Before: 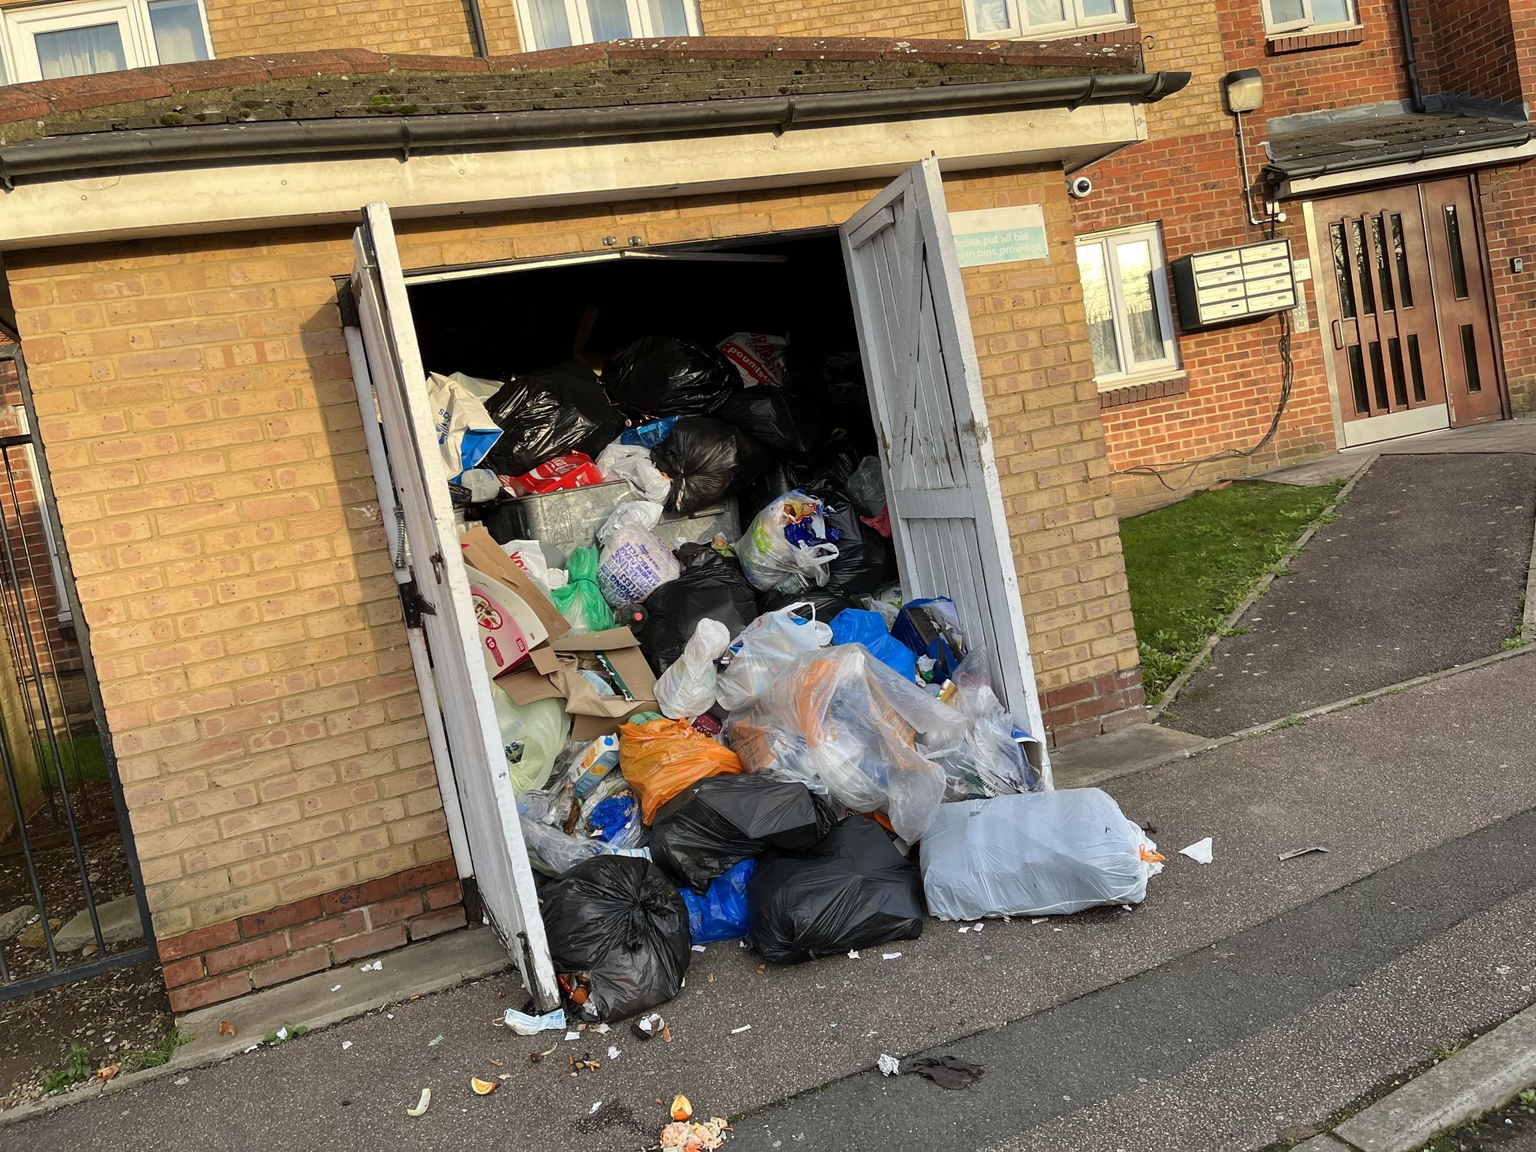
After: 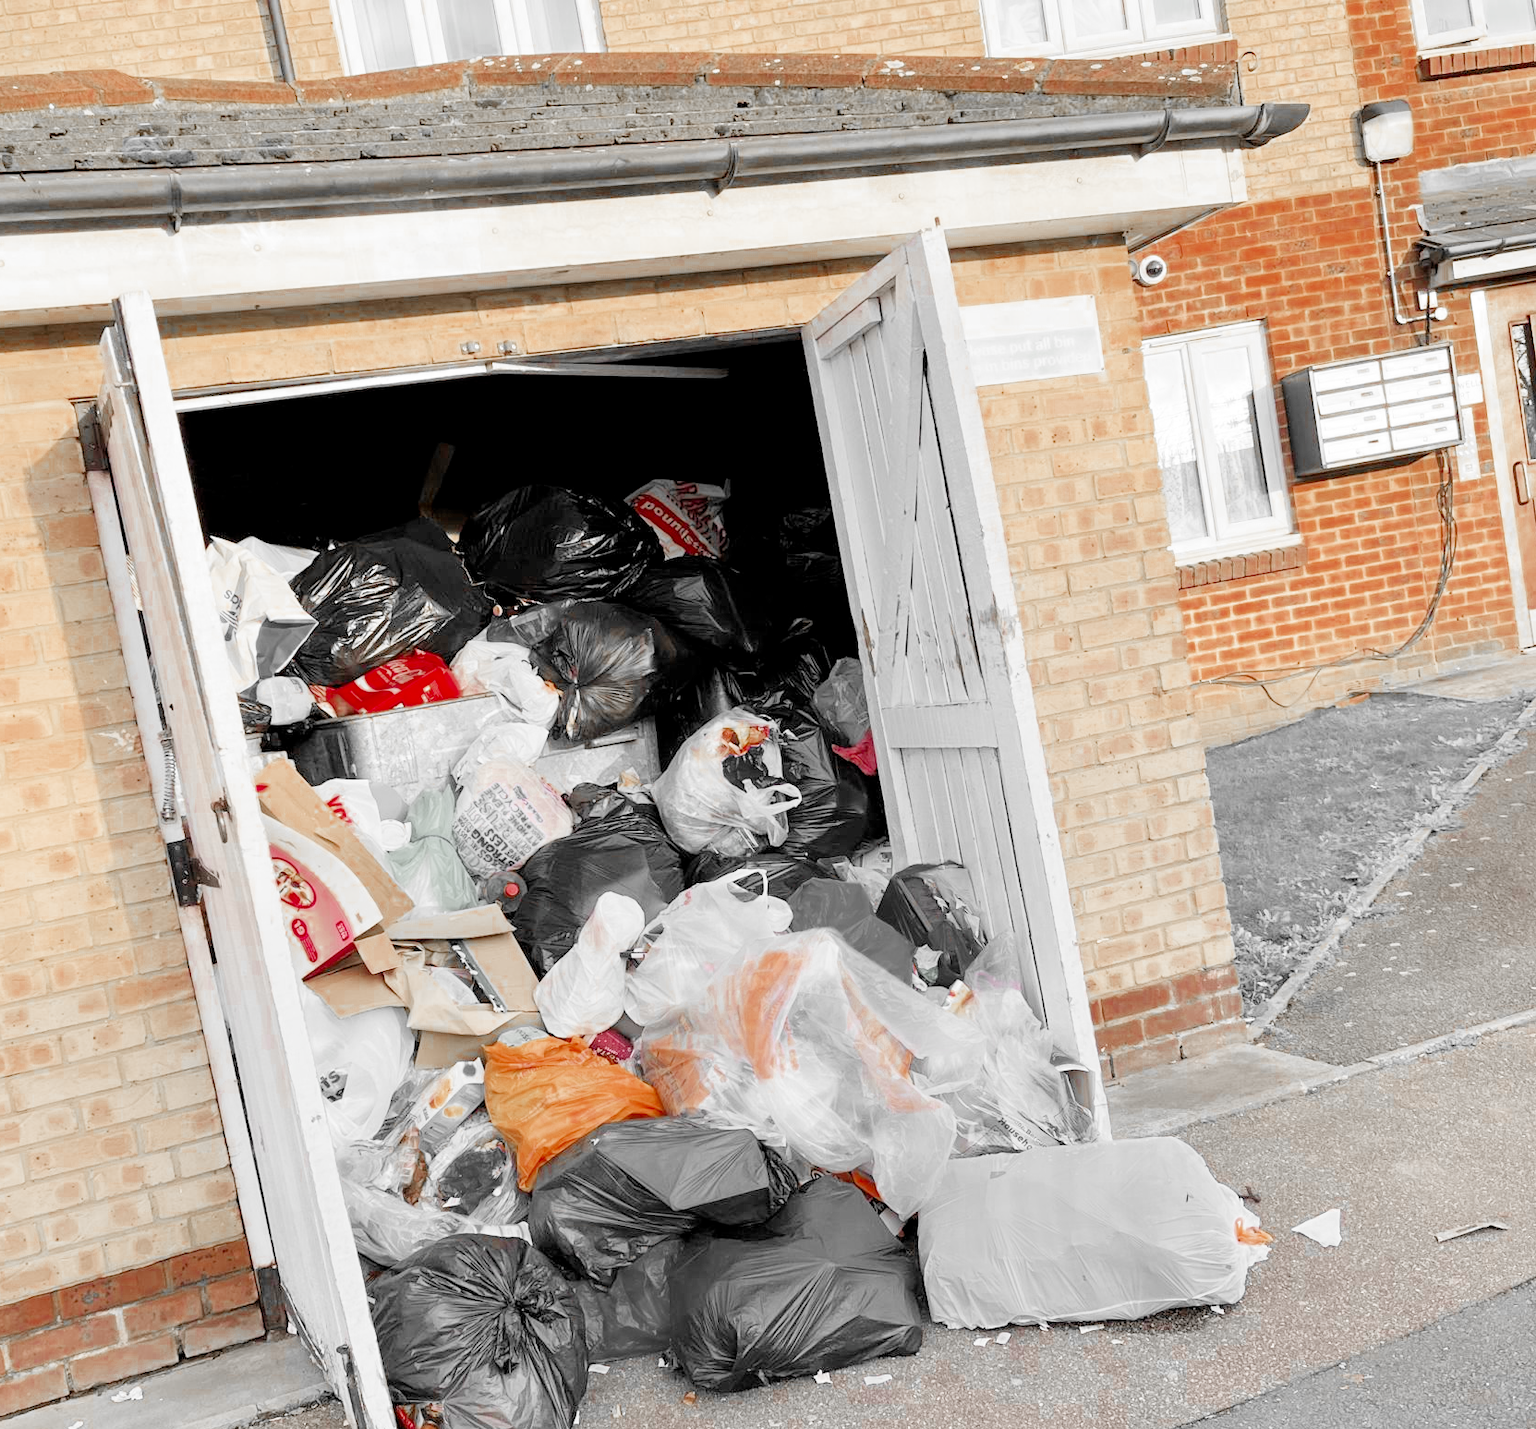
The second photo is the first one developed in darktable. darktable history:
crop: left 18.479%, right 12.2%, bottom 13.971%
color zones: curves: ch0 [(0, 0.497) (0.096, 0.361) (0.221, 0.538) (0.429, 0.5) (0.571, 0.5) (0.714, 0.5) (0.857, 0.5) (1, 0.497)]; ch1 [(0, 0.5) (0.143, 0.5) (0.257, -0.002) (0.429, 0.04) (0.571, -0.001) (0.714, -0.015) (0.857, 0.024) (1, 0.5)]
filmic rgb: middle gray luminance 3.44%, black relative exposure -5.92 EV, white relative exposure 6.33 EV, threshold 6 EV, dynamic range scaling 22.4%, target black luminance 0%, hardness 2.33, latitude 45.85%, contrast 0.78, highlights saturation mix 100%, shadows ↔ highlights balance 0.033%, add noise in highlights 0, preserve chrominance max RGB, color science v3 (2019), use custom middle-gray values true, iterations of high-quality reconstruction 0, contrast in highlights soft, enable highlight reconstruction true
